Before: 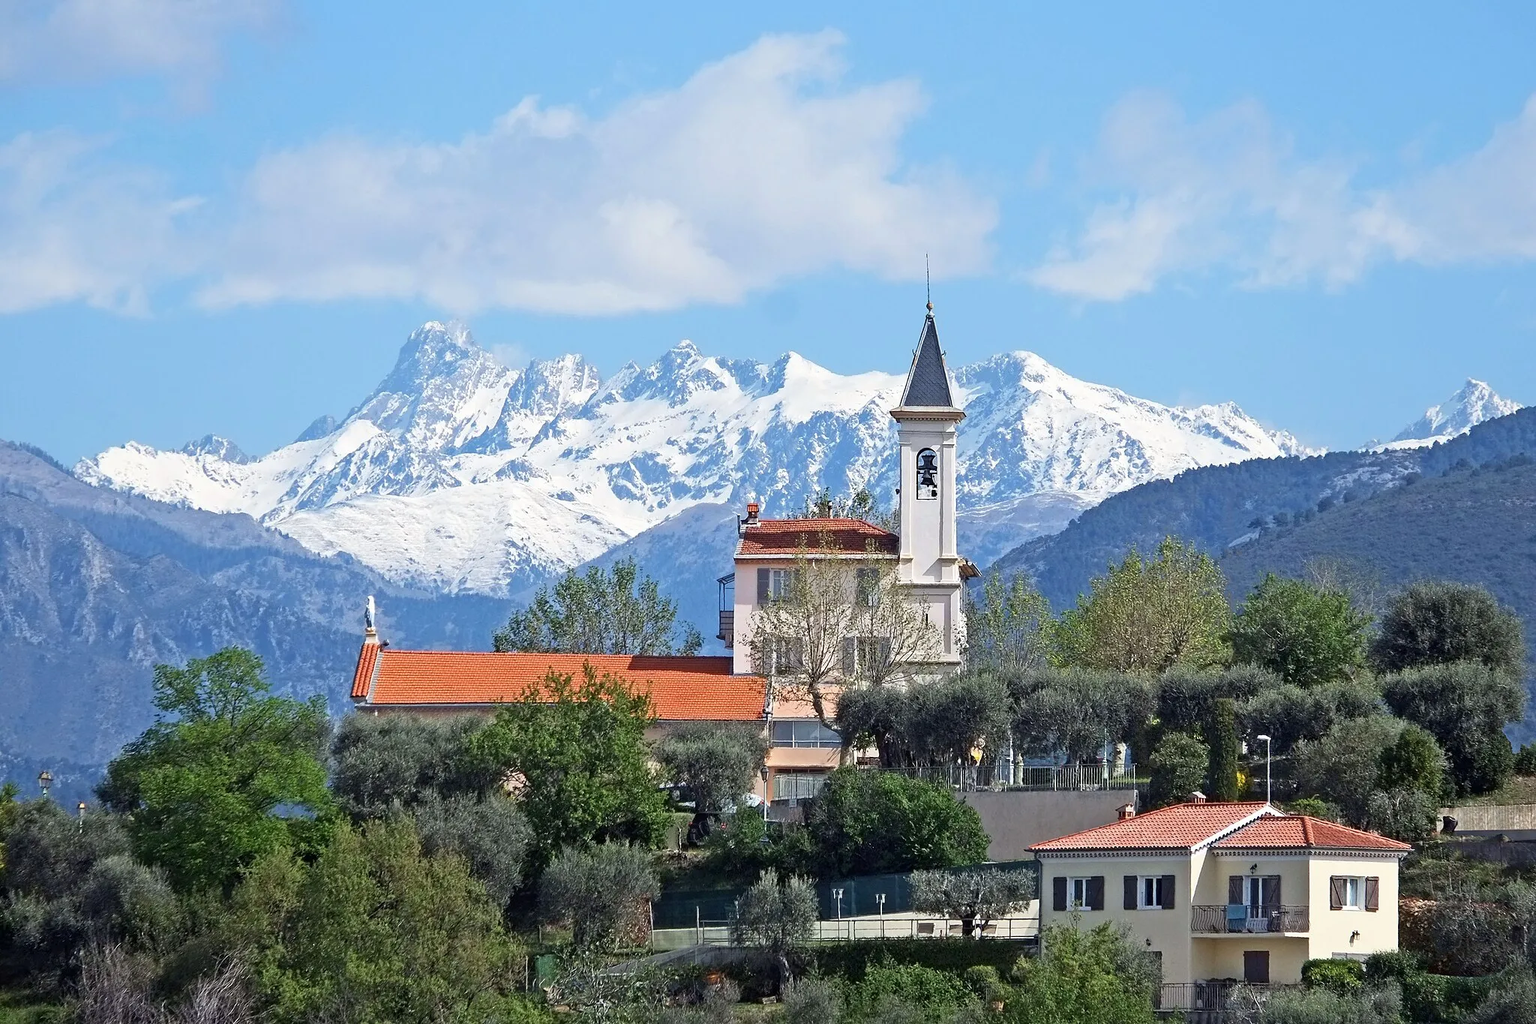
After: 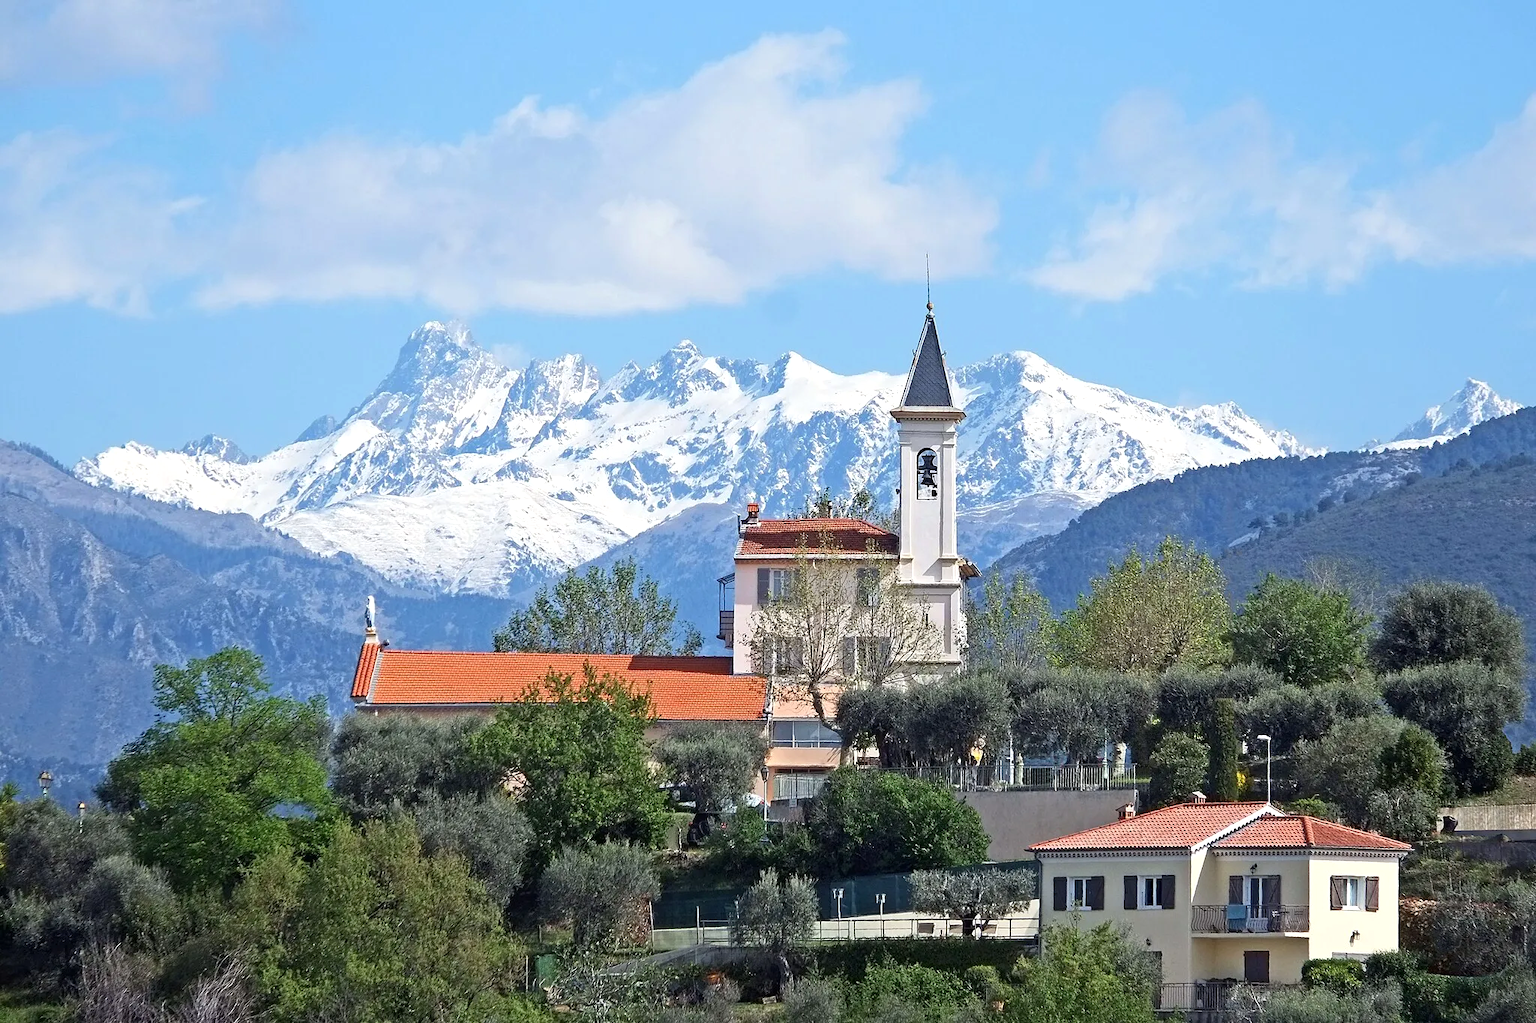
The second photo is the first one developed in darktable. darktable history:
exposure: exposure 0.152 EV, compensate highlight preservation false
